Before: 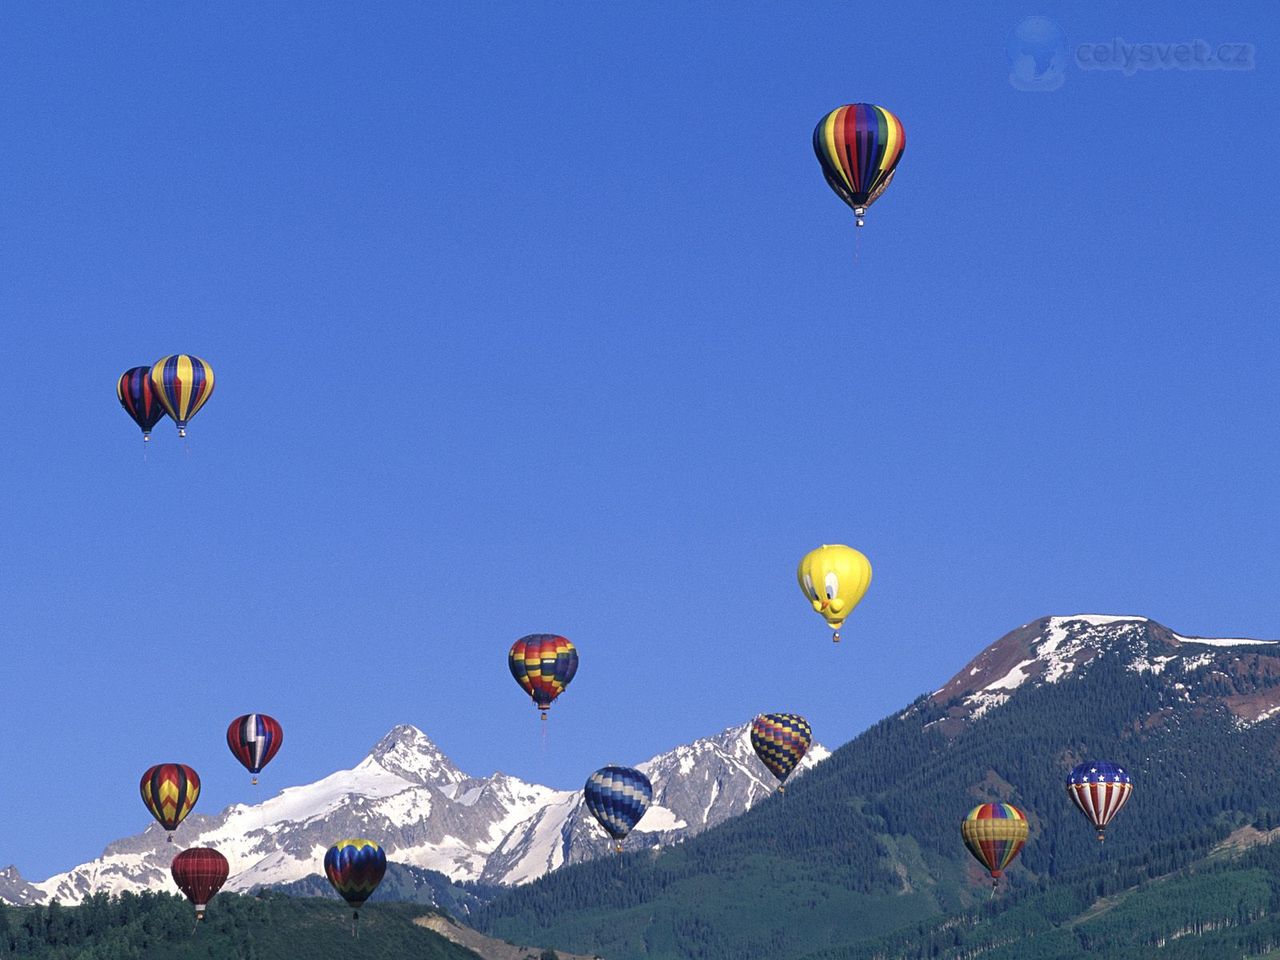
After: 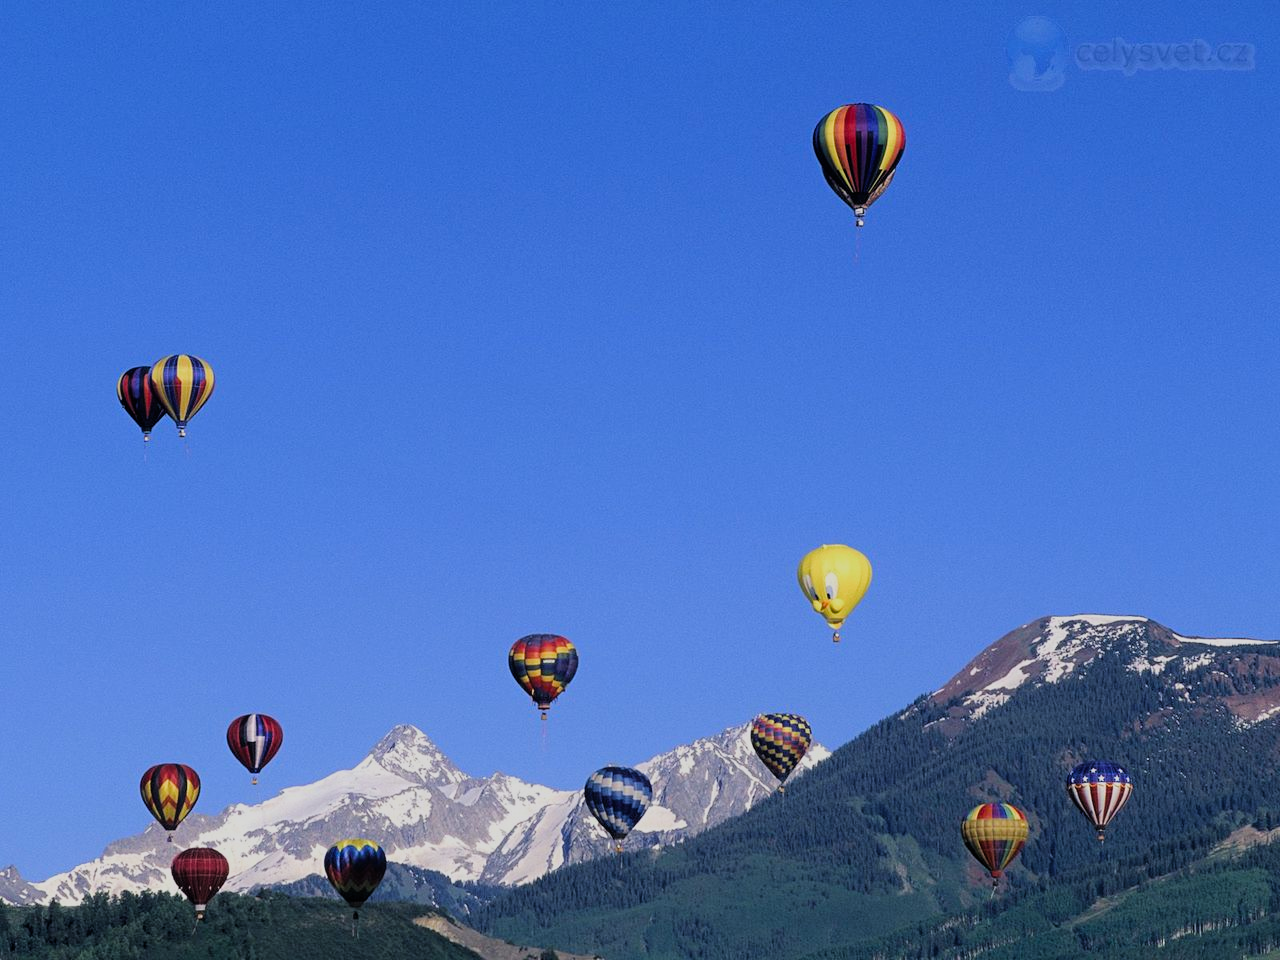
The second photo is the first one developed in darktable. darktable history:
exposure: black level correction 0, compensate highlight preservation false
shadows and highlights: shadows -28.34, highlights 30.6
color balance rgb: perceptual saturation grading › global saturation 19.599%
filmic rgb: black relative exposure -8.51 EV, white relative exposure 5.57 EV, hardness 3.38, contrast 1.016, add noise in highlights 0, preserve chrominance luminance Y, color science v3 (2019), use custom middle-gray values true, iterations of high-quality reconstruction 0, contrast in highlights soft, enable highlight reconstruction true
